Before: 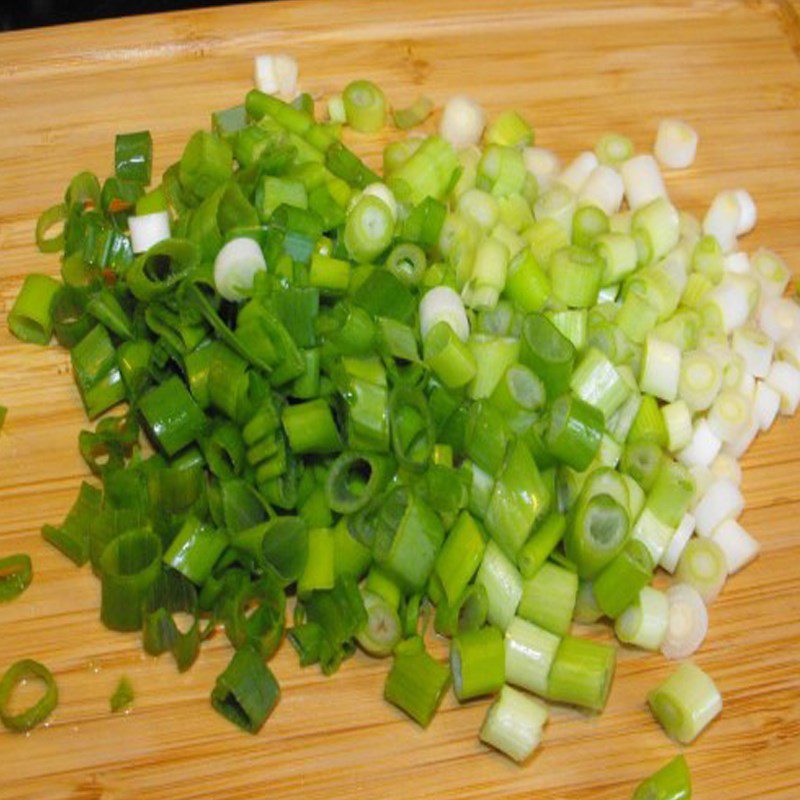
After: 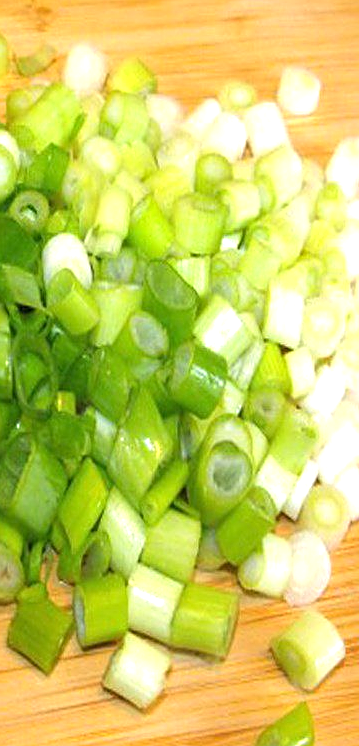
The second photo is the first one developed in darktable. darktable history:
sharpen: on, module defaults
tone equalizer: -8 EV -0.713 EV, -7 EV -0.681 EV, -6 EV -0.584 EV, -5 EV -0.409 EV, -3 EV 0.394 EV, -2 EV 0.6 EV, -1 EV 0.675 EV, +0 EV 0.777 EV
crop: left 47.205%, top 6.725%, right 7.875%
exposure: compensate exposure bias true, compensate highlight preservation false
